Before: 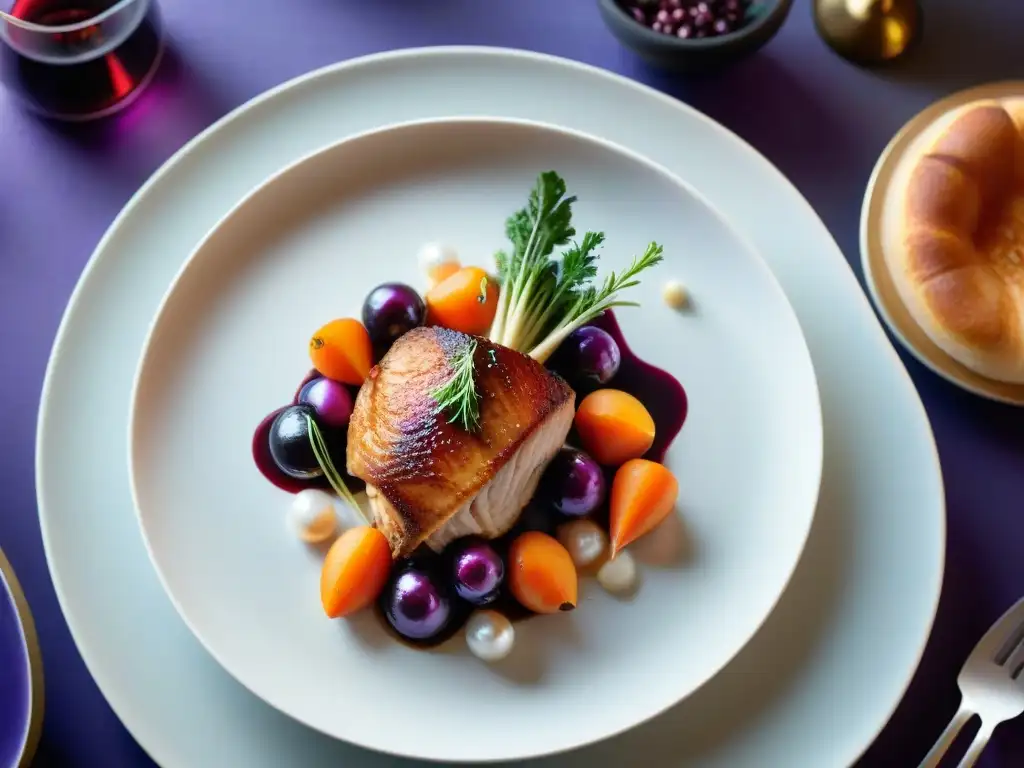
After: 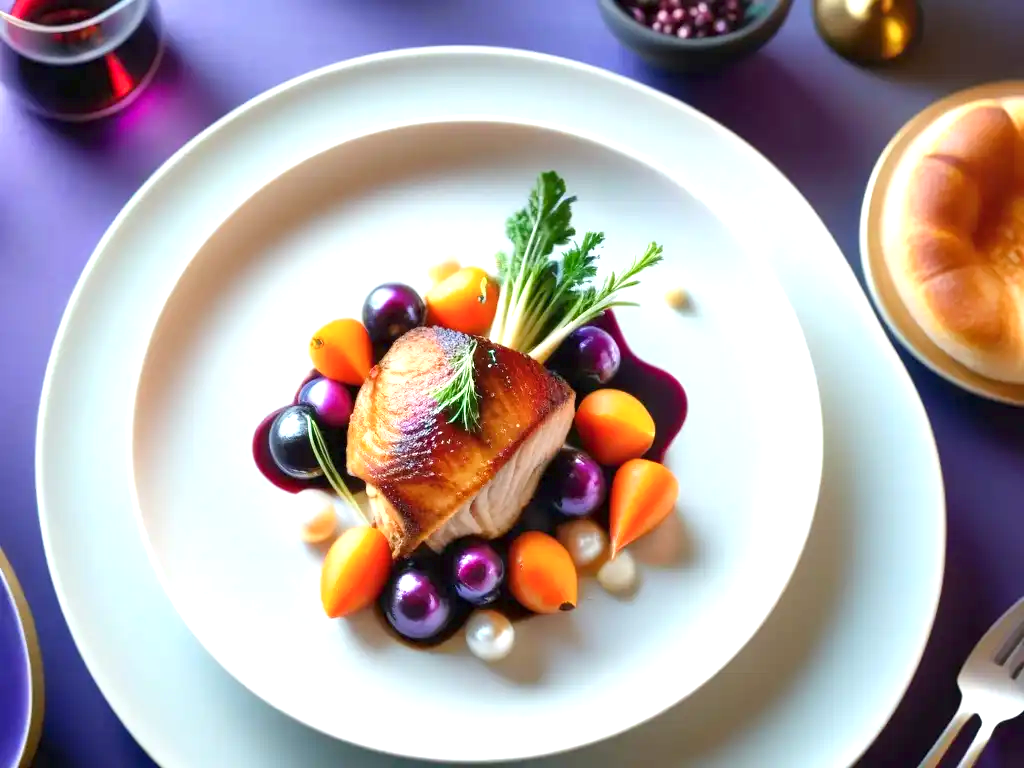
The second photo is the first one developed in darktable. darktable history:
exposure: exposure 1 EV, compensate highlight preservation false
color balance rgb: perceptual saturation grading › global saturation 0.204%, perceptual saturation grading › mid-tones 11.75%, contrast -9.353%
